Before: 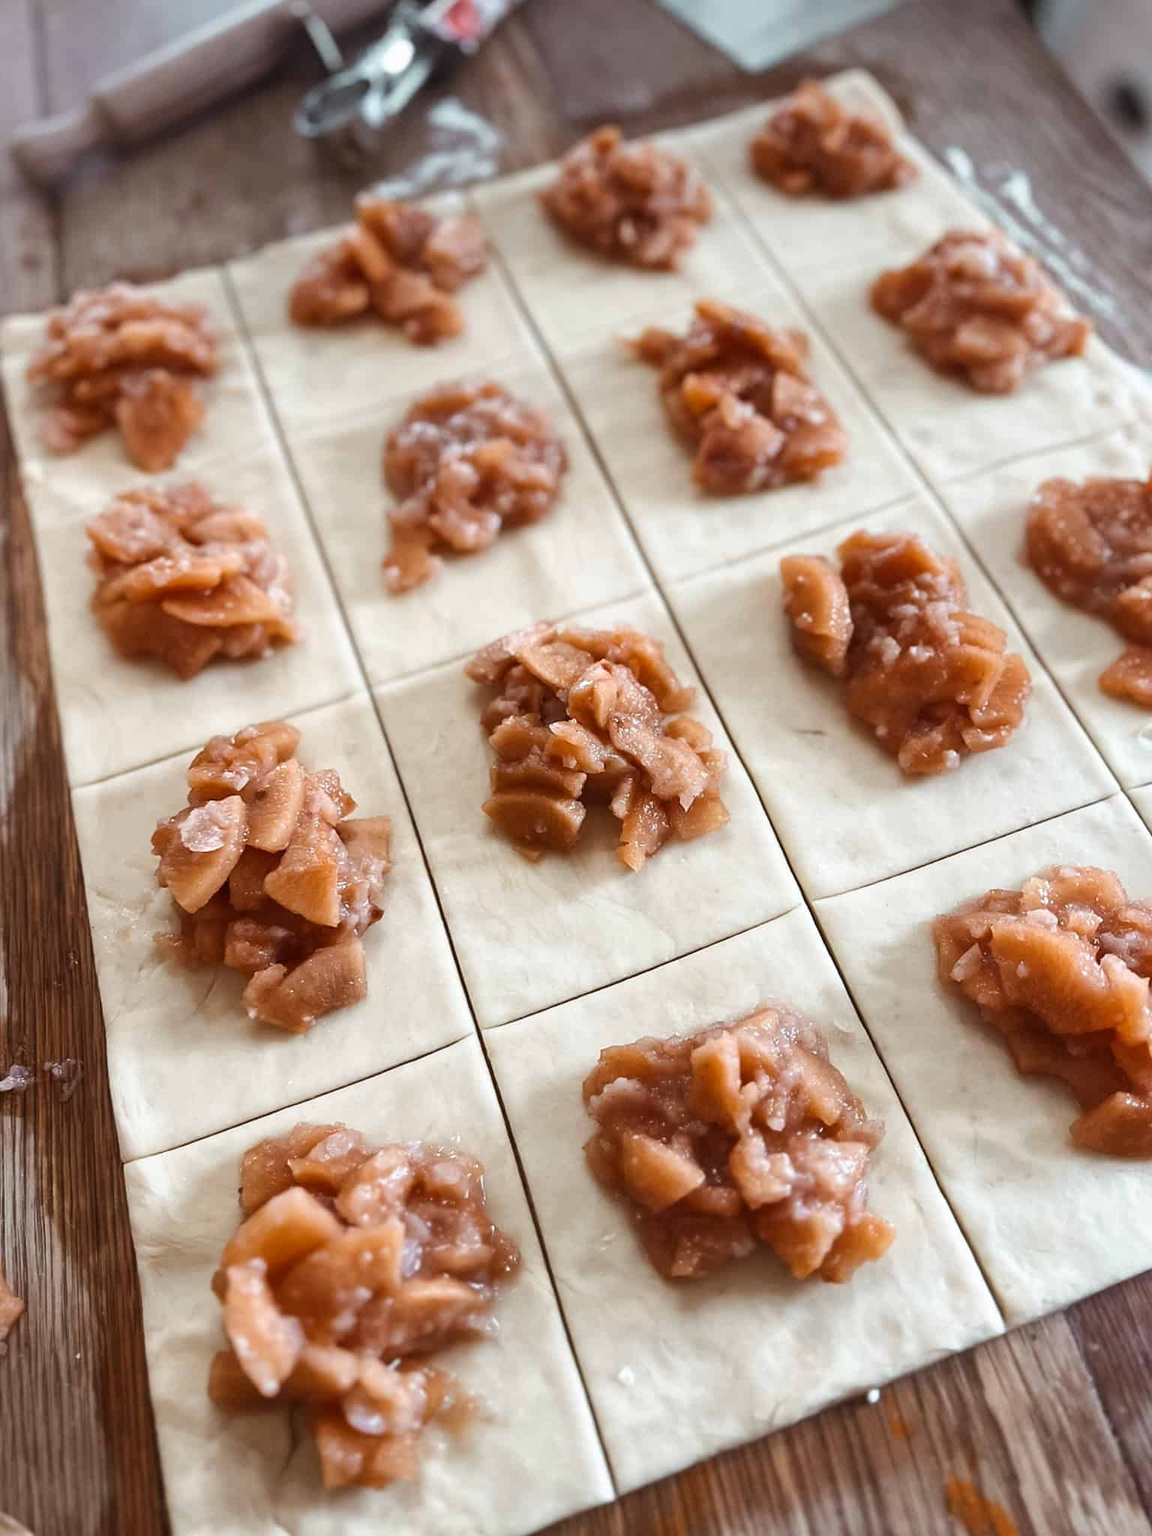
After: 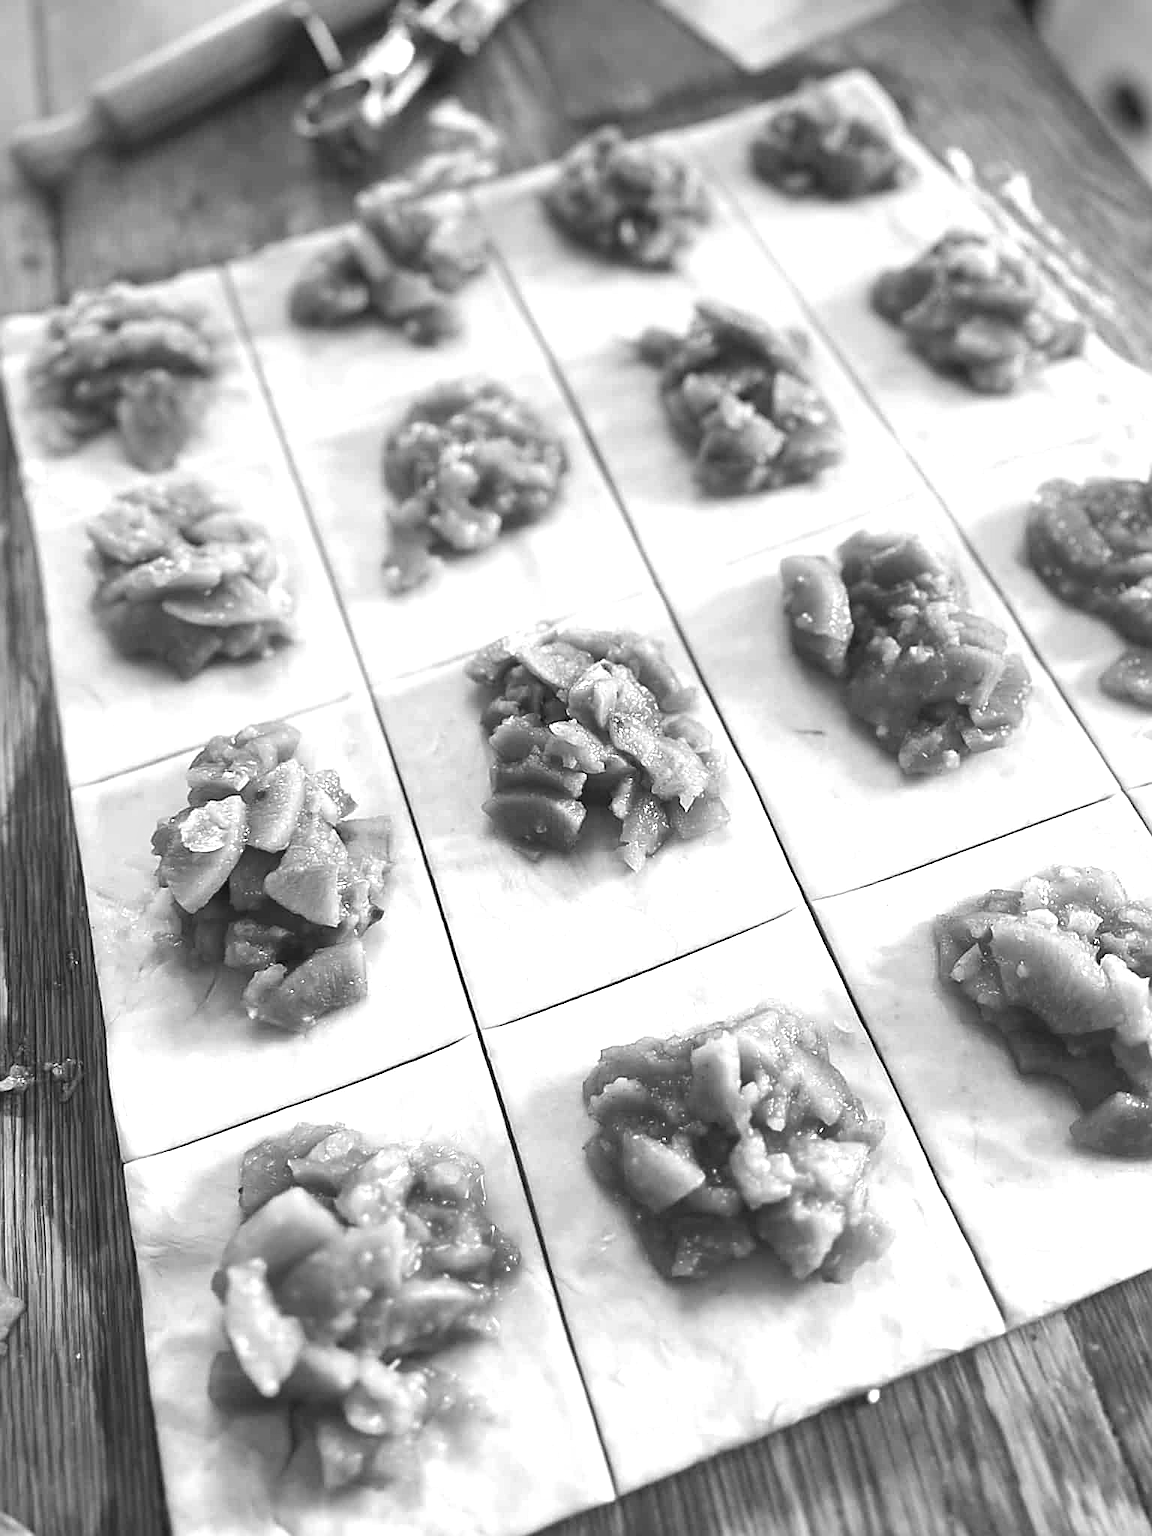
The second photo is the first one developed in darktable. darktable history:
exposure: exposure 0.574 EV, compensate highlight preservation false
monochrome: on, module defaults
sharpen: amount 0.575
